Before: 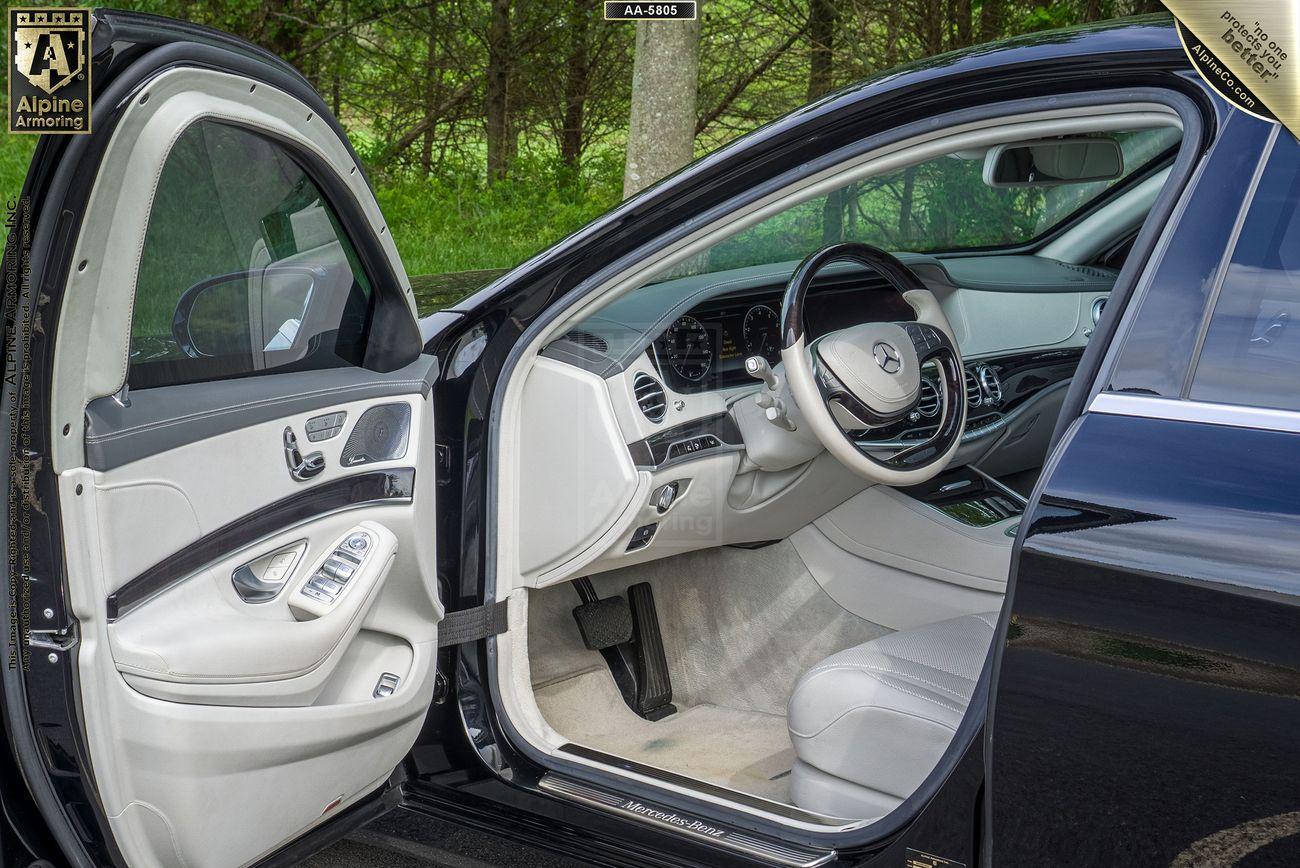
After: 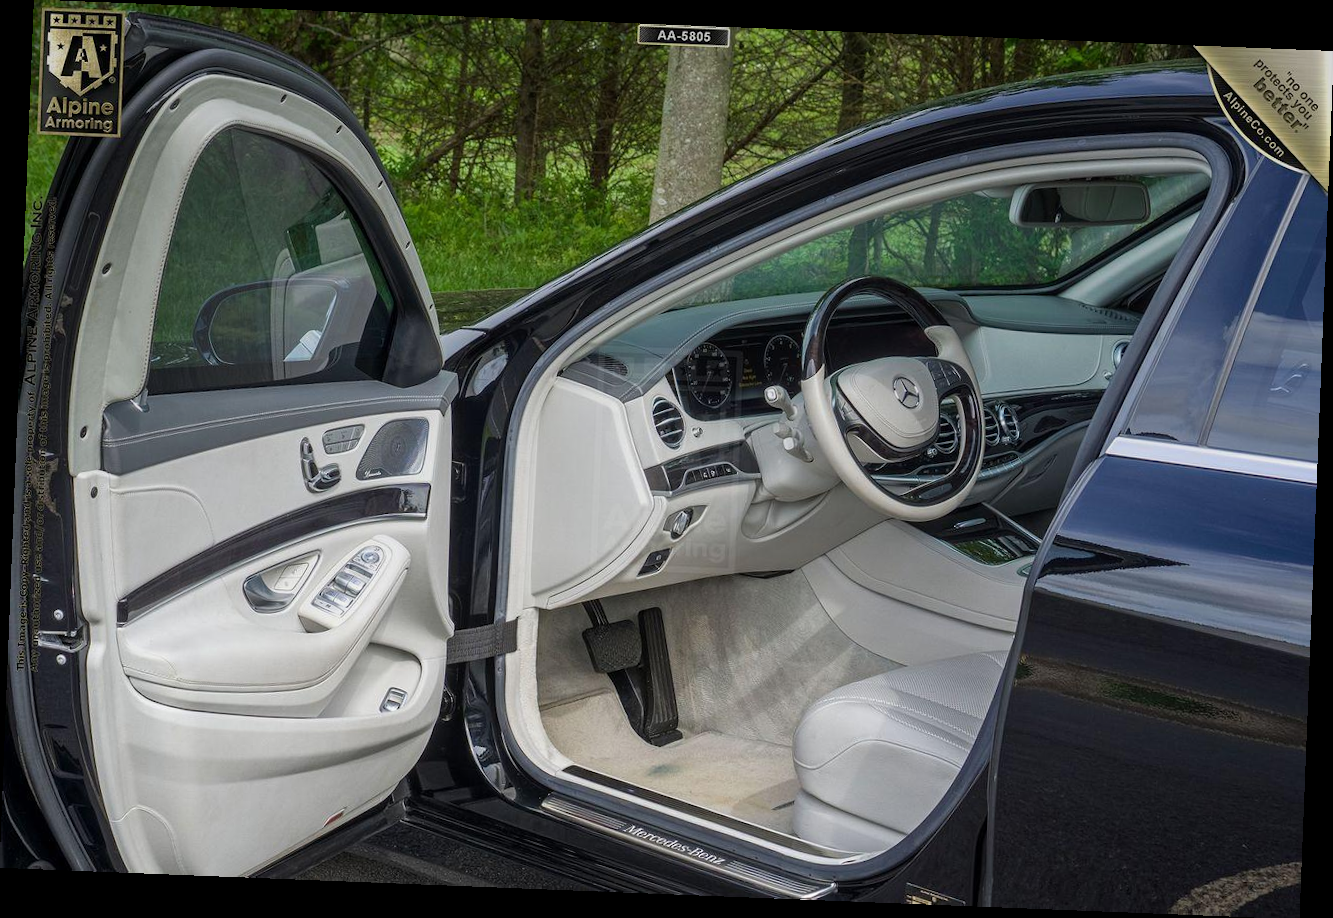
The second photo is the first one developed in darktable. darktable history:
rotate and perspective: rotation 2.27°, automatic cropping off
graduated density: on, module defaults
